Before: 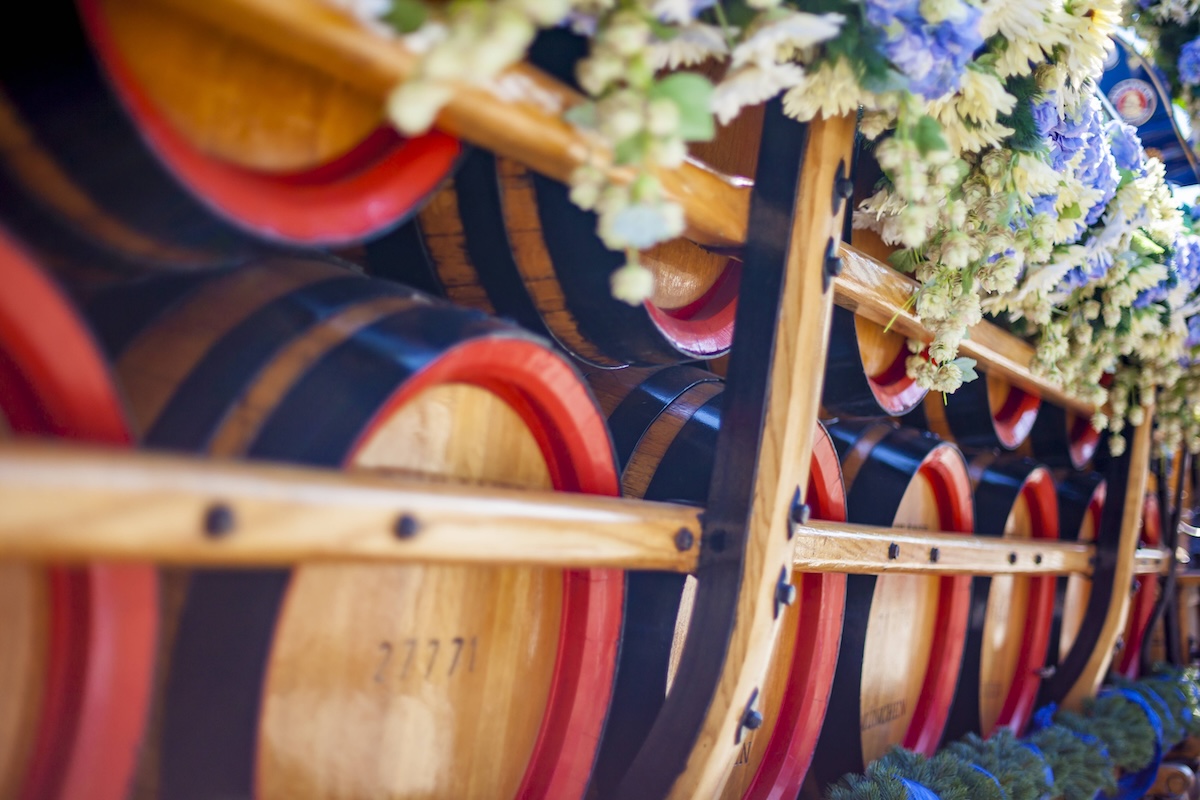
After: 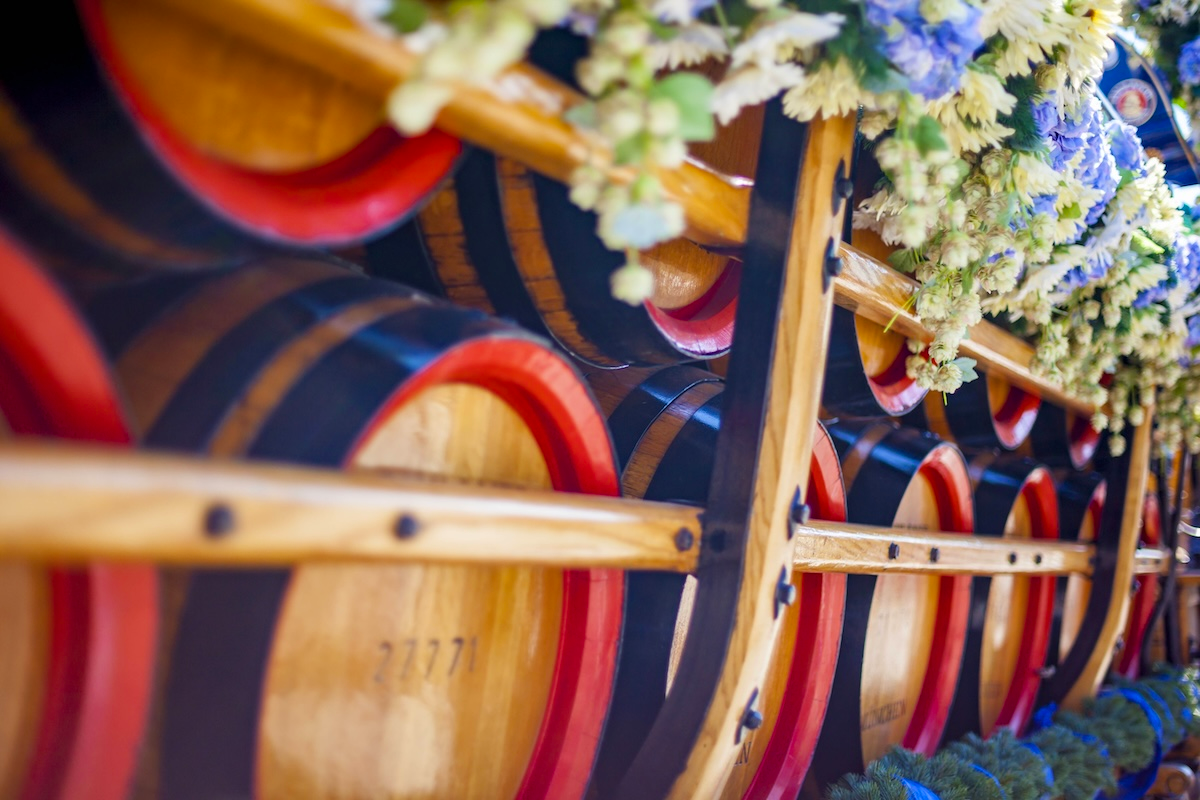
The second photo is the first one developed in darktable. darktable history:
color balance rgb: perceptual saturation grading › global saturation 19.899%
